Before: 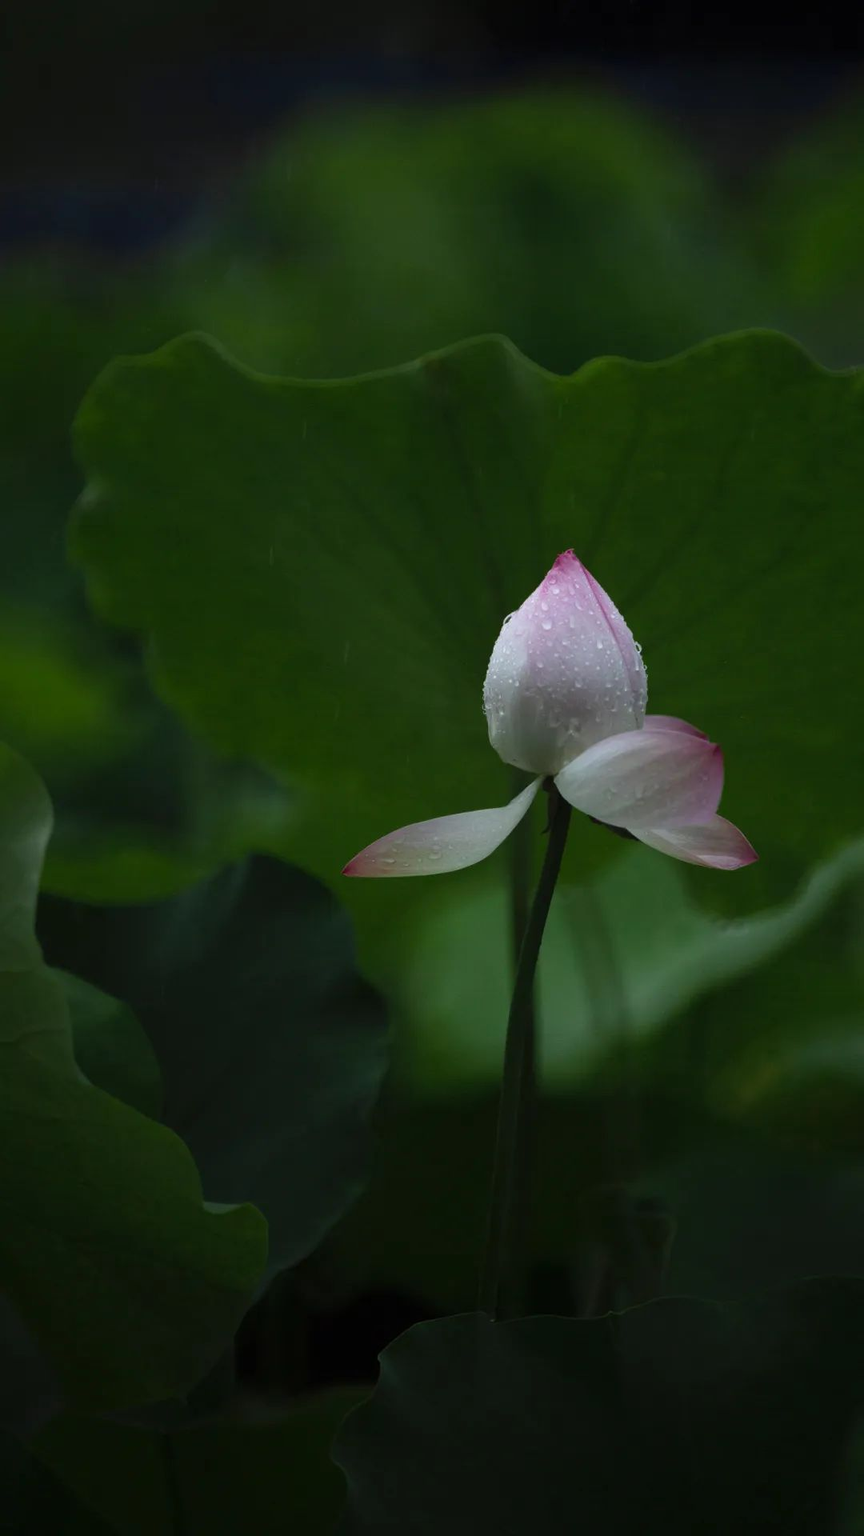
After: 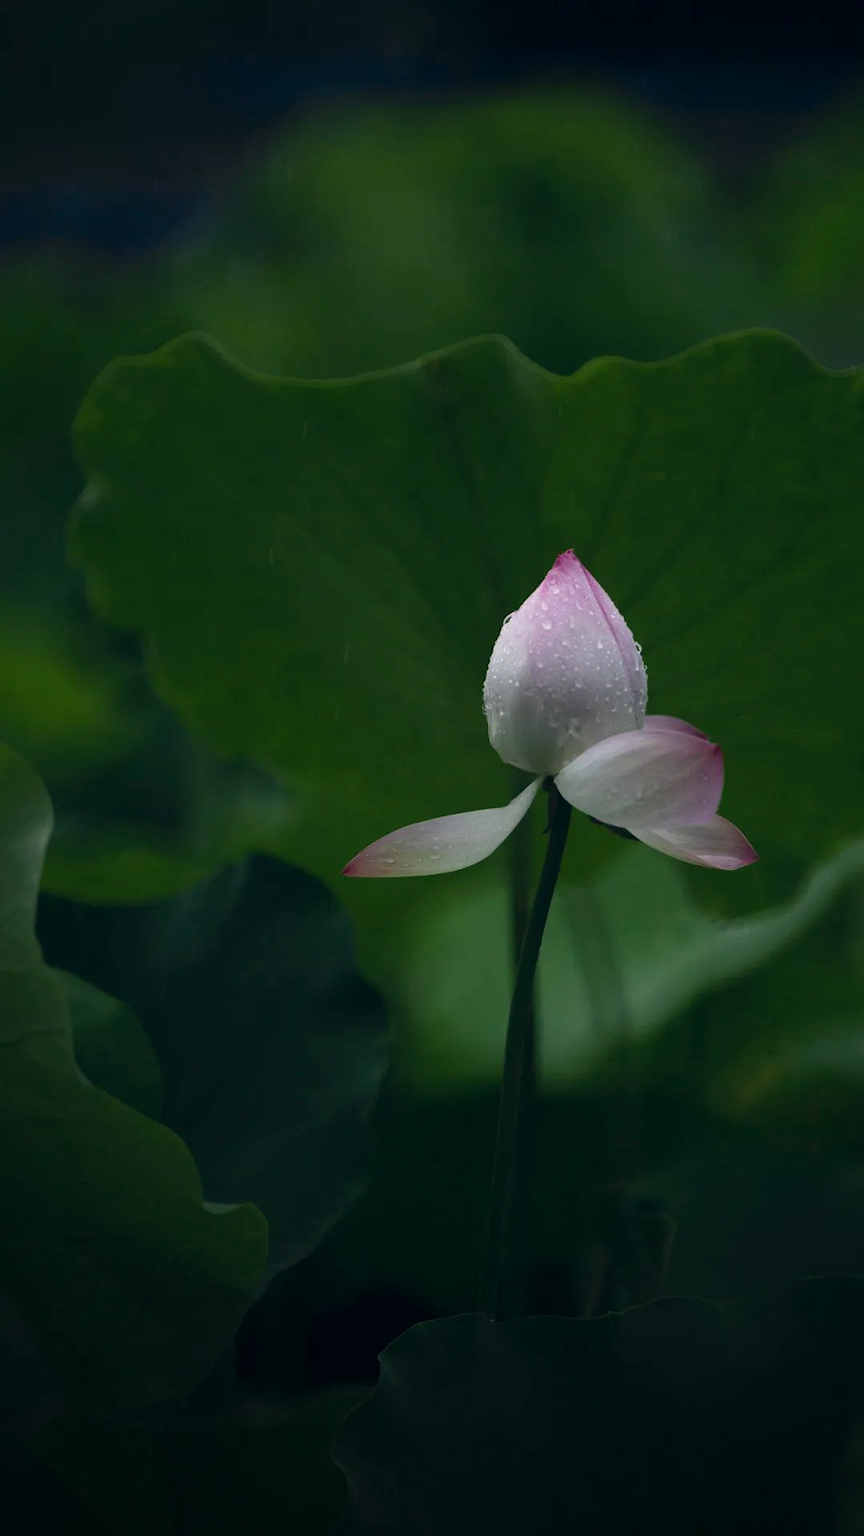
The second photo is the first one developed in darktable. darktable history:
vignetting: fall-off radius 94.95%, center (0.217, -0.236), unbound false
color correction: highlights a* 5.44, highlights b* 5.33, shadows a* -3.95, shadows b* -5.18
